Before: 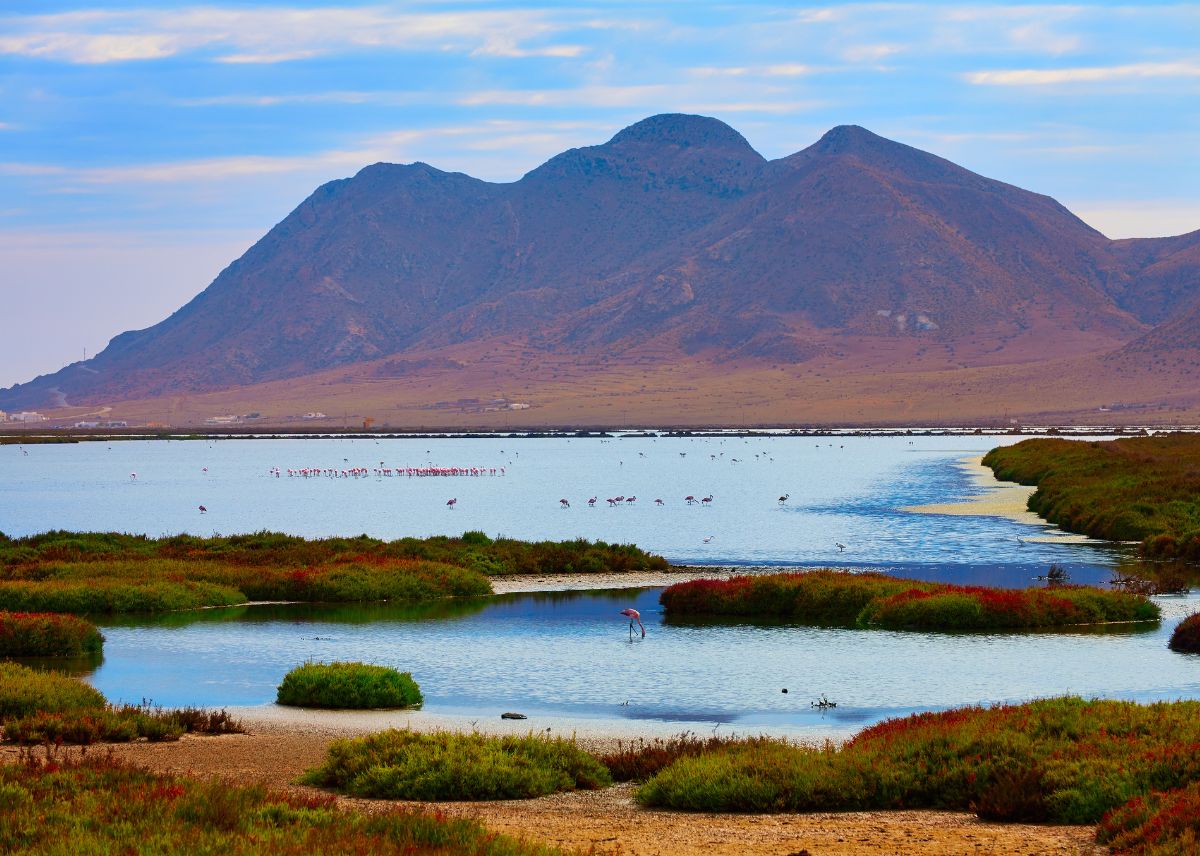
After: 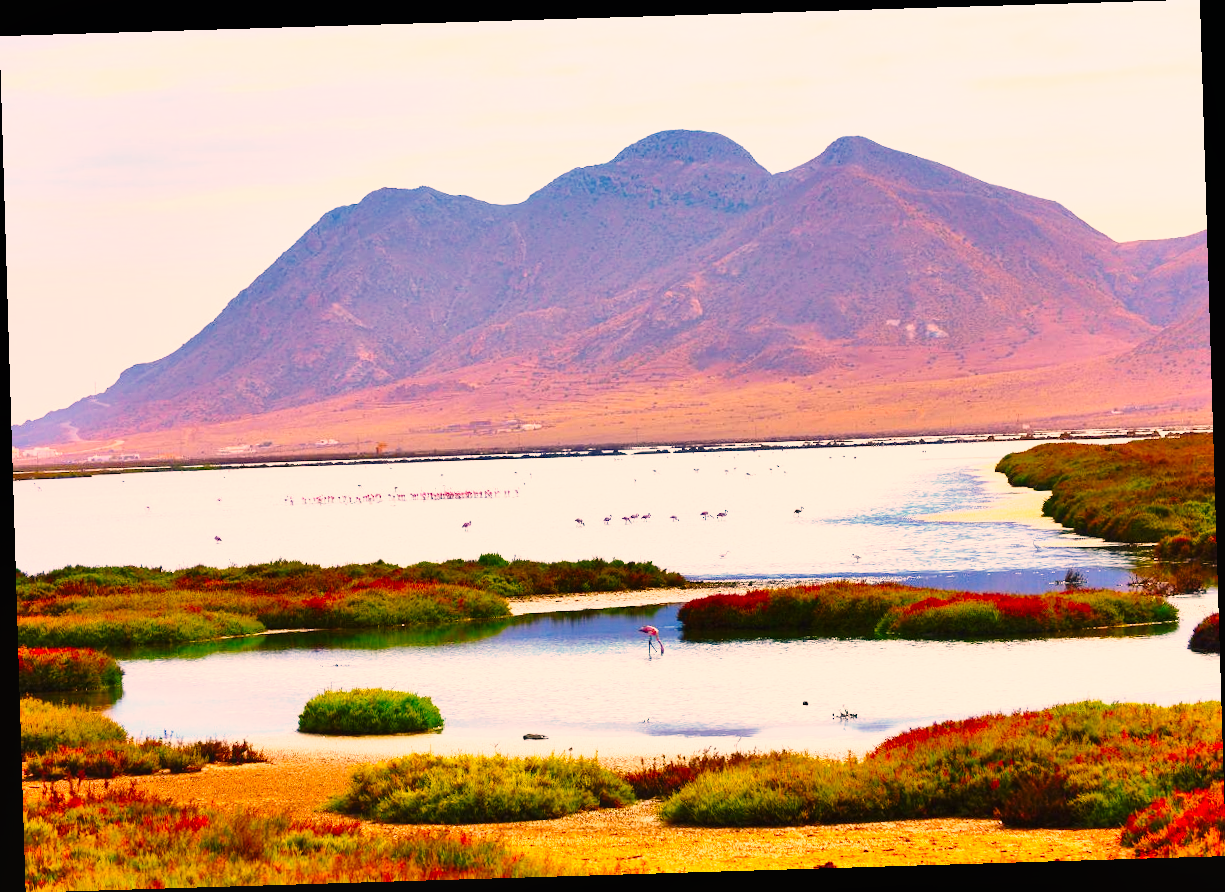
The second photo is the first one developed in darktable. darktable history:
rotate and perspective: rotation -1.75°, automatic cropping off
contrast equalizer: octaves 7, y [[0.6 ×6], [0.55 ×6], [0 ×6], [0 ×6], [0 ×6]], mix -0.2
color calibration: output colorfulness [0, 0.315, 0, 0], x 0.341, y 0.355, temperature 5166 K
white balance: emerald 1
color correction: highlights a* 21.16, highlights b* 19.61
base curve: curves: ch0 [(0, 0) (0.028, 0.03) (0.121, 0.232) (0.46, 0.748) (0.859, 0.968) (1, 1)], preserve colors none
exposure: black level correction 0, exposure 0.7 EV, compensate exposure bias true, compensate highlight preservation false
shadows and highlights: low approximation 0.01, soften with gaussian
